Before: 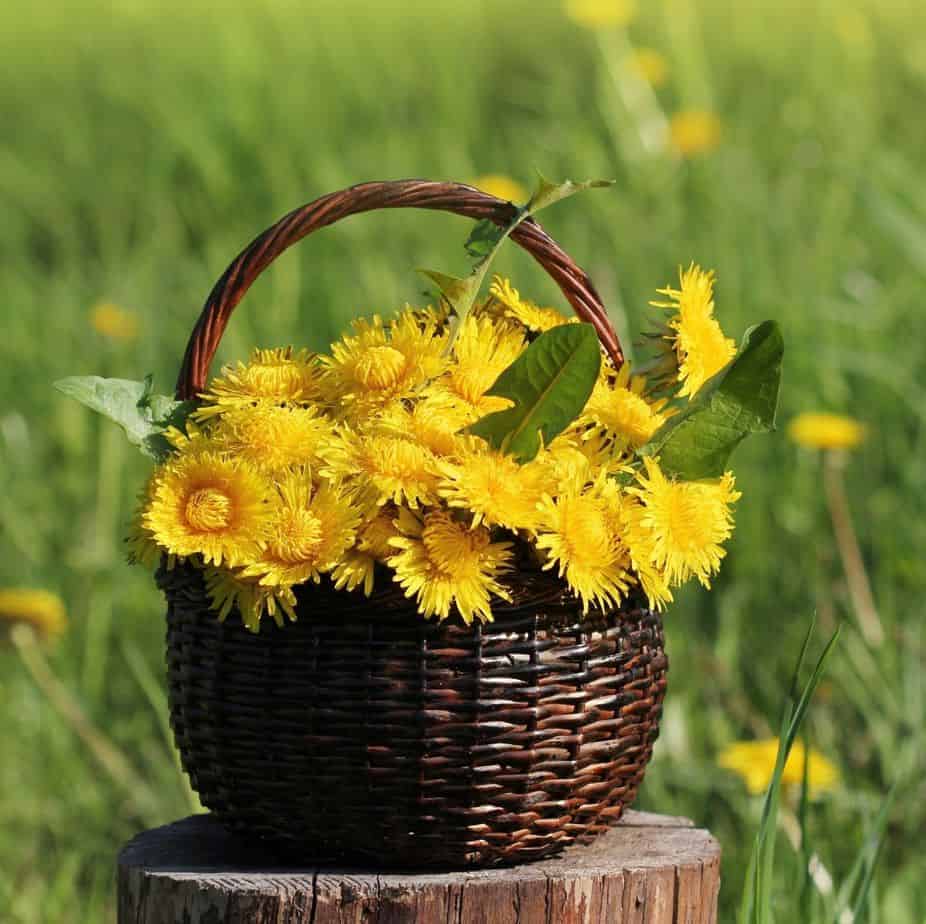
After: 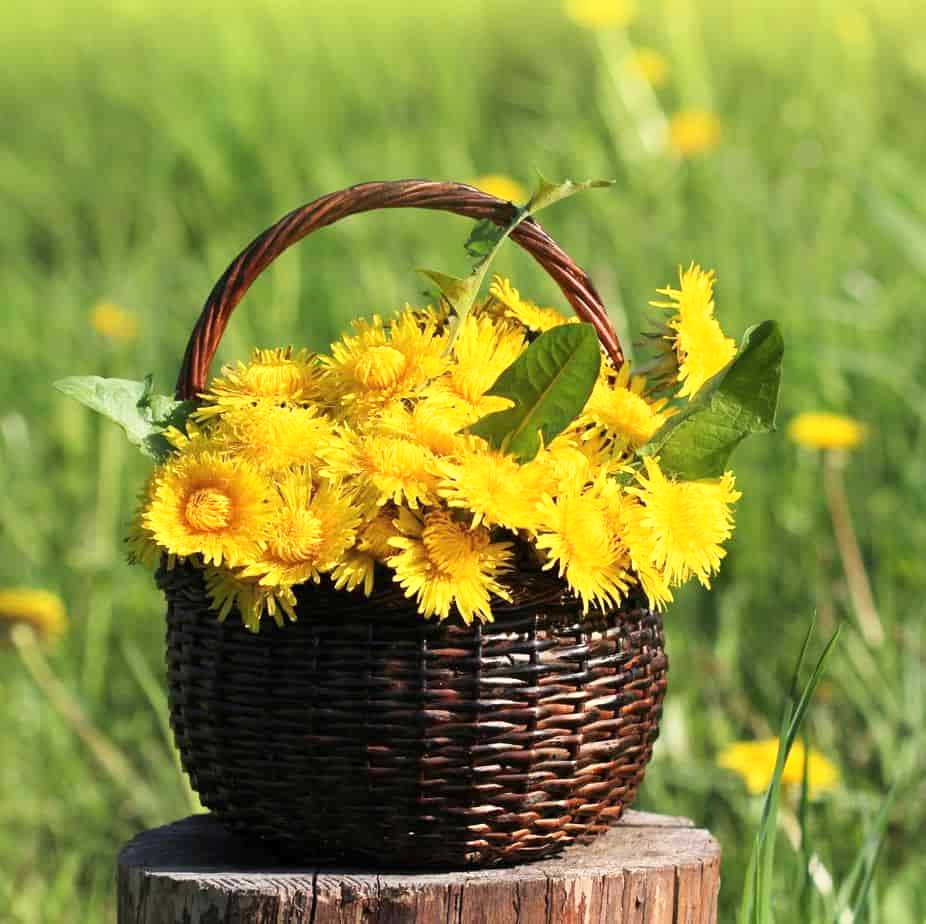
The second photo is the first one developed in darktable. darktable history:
base curve: curves: ch0 [(0, 0) (0.579, 0.807) (1, 1)]
